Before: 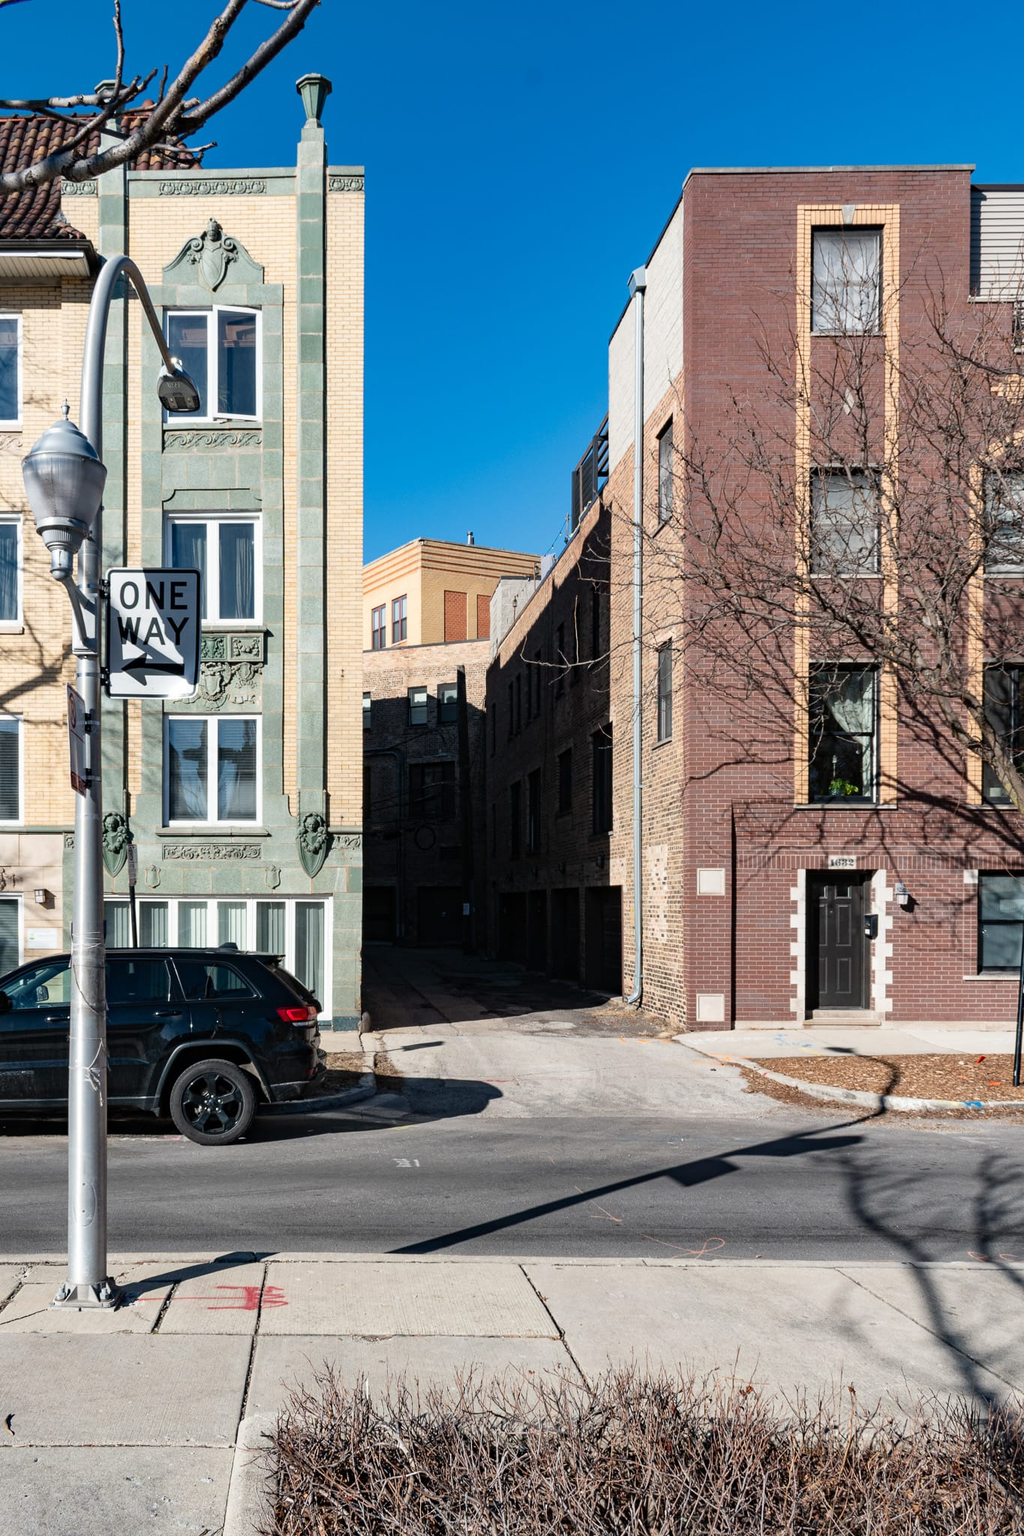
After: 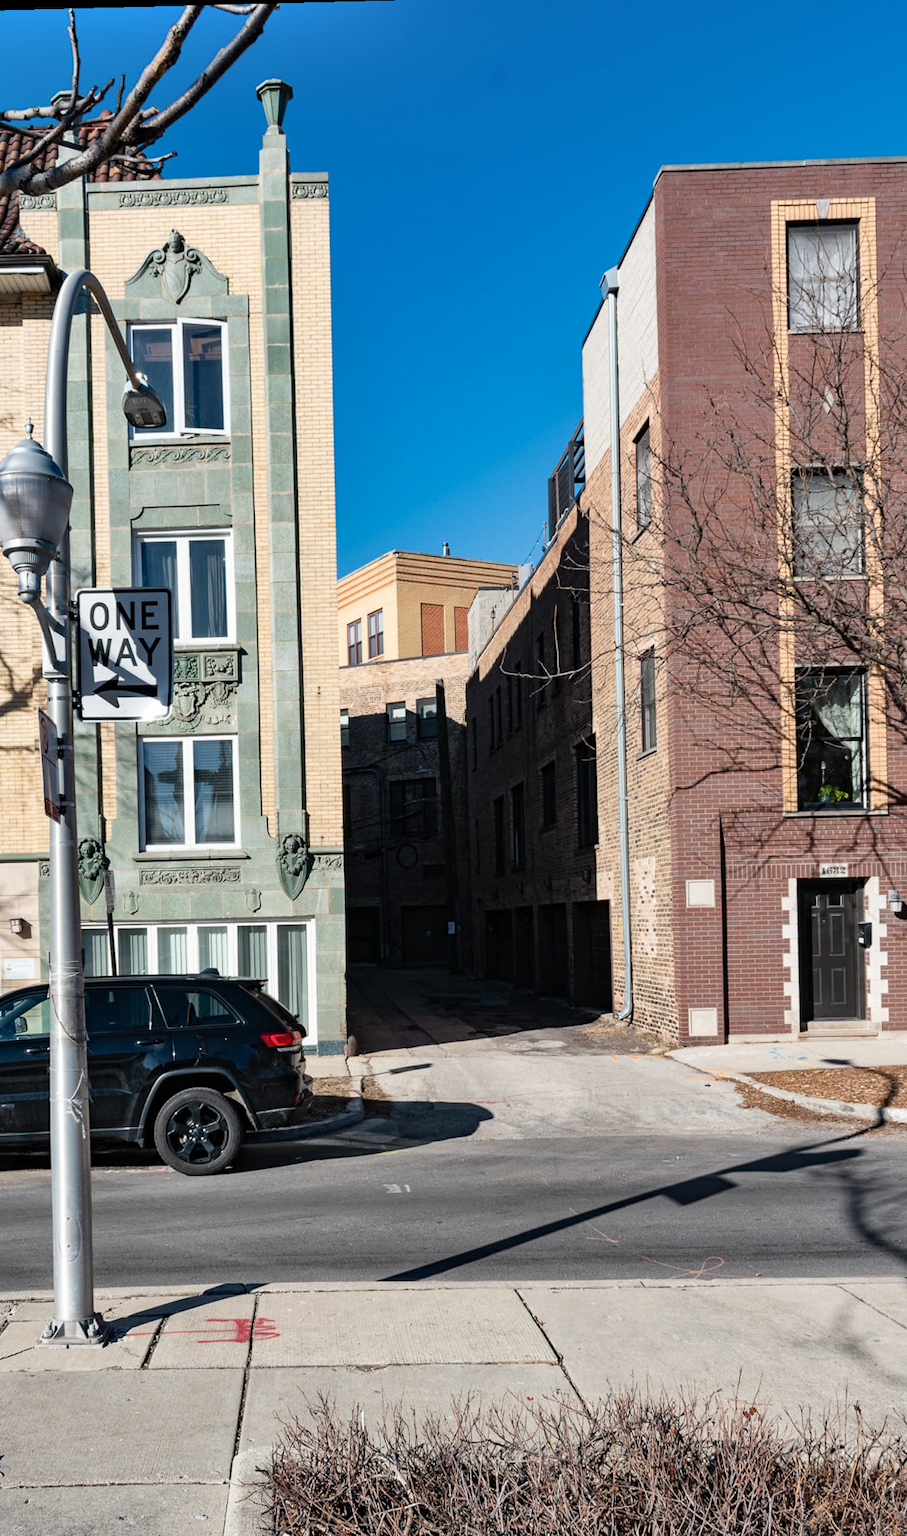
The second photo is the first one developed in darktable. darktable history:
shadows and highlights: low approximation 0.01, soften with gaussian
crop and rotate: angle 1.46°, left 4.485%, top 0.964%, right 11.846%, bottom 2.674%
